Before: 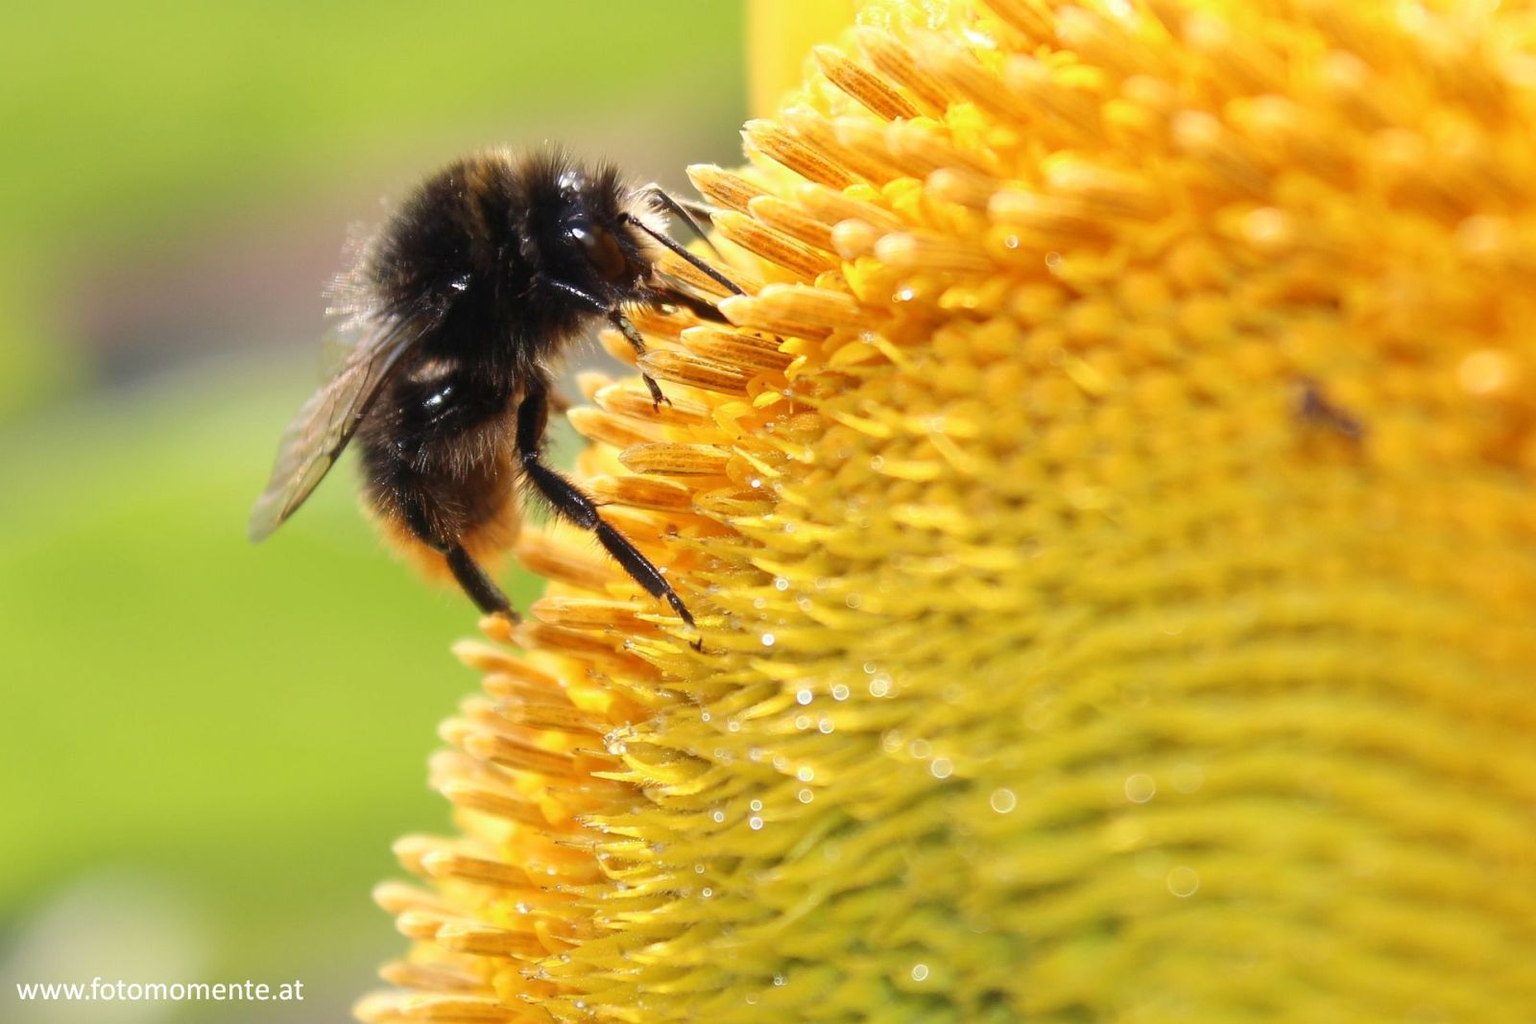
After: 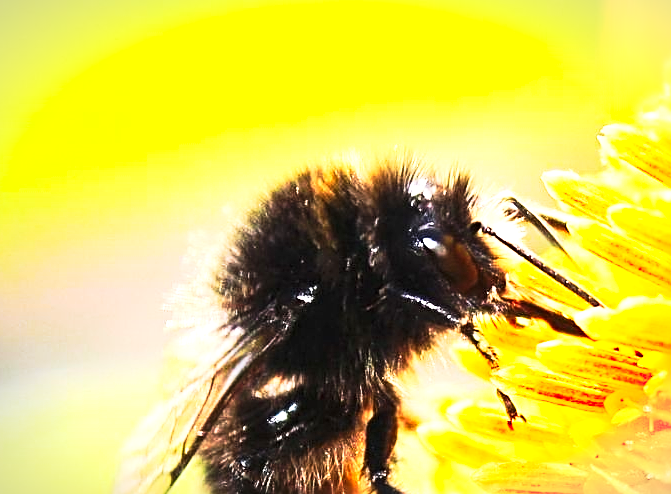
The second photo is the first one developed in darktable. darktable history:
exposure: black level correction 0, exposure 1.2 EV, compensate highlight preservation false
contrast brightness saturation: contrast 0.2, brightness 0.16, saturation 0.22
sharpen: radius 2.817, amount 0.715
tone equalizer: on, module defaults
crop and rotate: left 10.817%, top 0.062%, right 47.194%, bottom 53.626%
local contrast: highlights 100%, shadows 100%, detail 120%, midtone range 0.2
vignetting: fall-off start 100%, brightness -0.282, width/height ratio 1.31
tone curve: curves: ch0 [(0, 0) (0.003, 0.007) (0.011, 0.01) (0.025, 0.016) (0.044, 0.025) (0.069, 0.036) (0.1, 0.052) (0.136, 0.073) (0.177, 0.103) (0.224, 0.135) (0.277, 0.177) (0.335, 0.233) (0.399, 0.303) (0.468, 0.376) (0.543, 0.469) (0.623, 0.581) (0.709, 0.723) (0.801, 0.863) (0.898, 0.938) (1, 1)], preserve colors none
